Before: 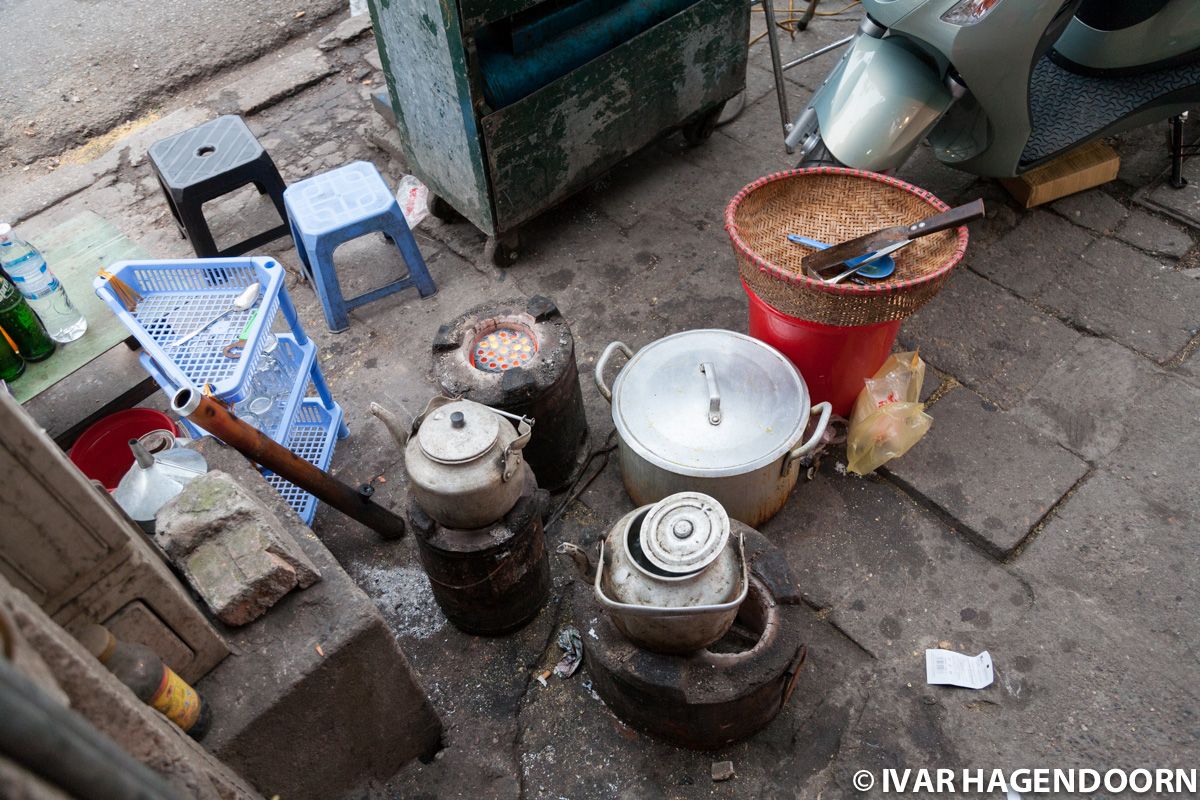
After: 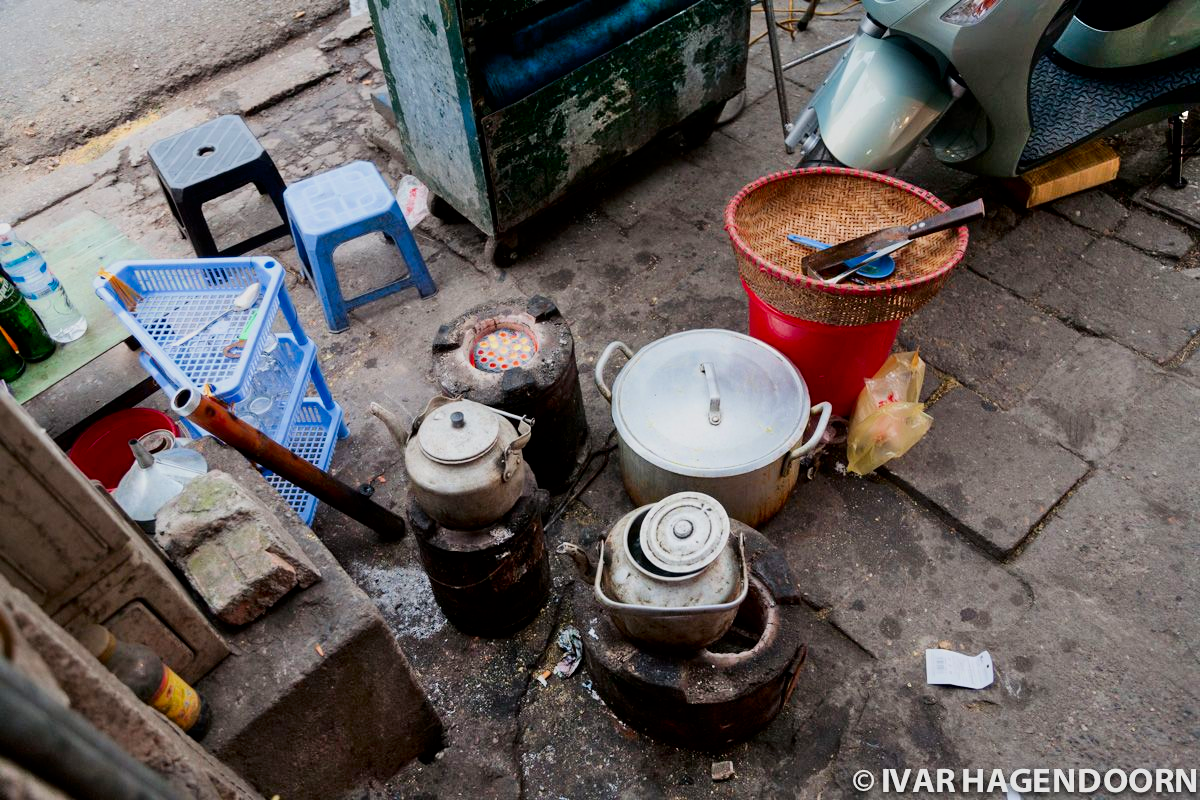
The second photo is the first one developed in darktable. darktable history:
contrast brightness saturation: brightness -0.253, saturation 0.196
shadows and highlights: radius 45.89, white point adjustment 6.72, compress 79.95%, soften with gaussian
exposure: black level correction 0, exposure 0.701 EV, compensate exposure bias true, compensate highlight preservation false
filmic rgb: black relative exposure -6.96 EV, white relative exposure 5.62 EV, hardness 2.86, color science v6 (2022)
